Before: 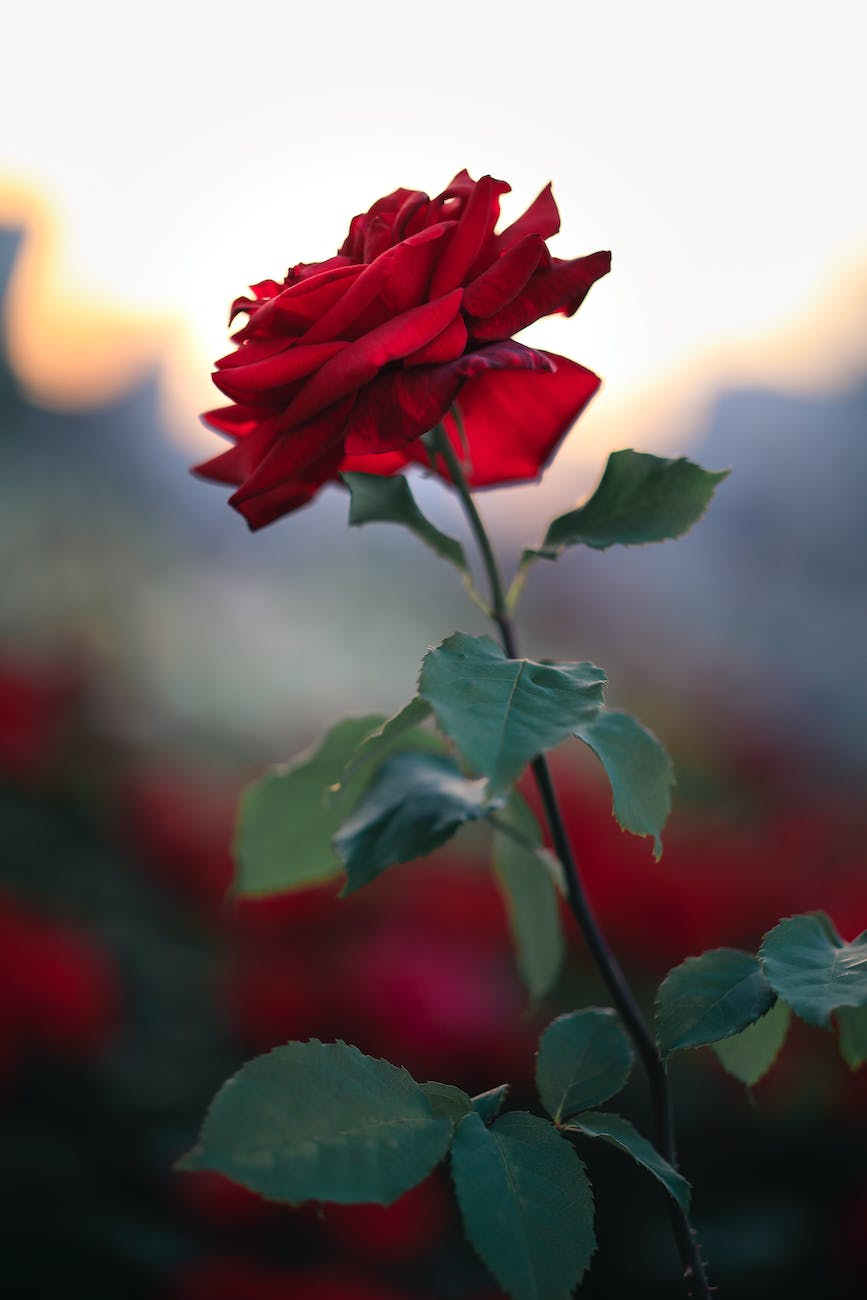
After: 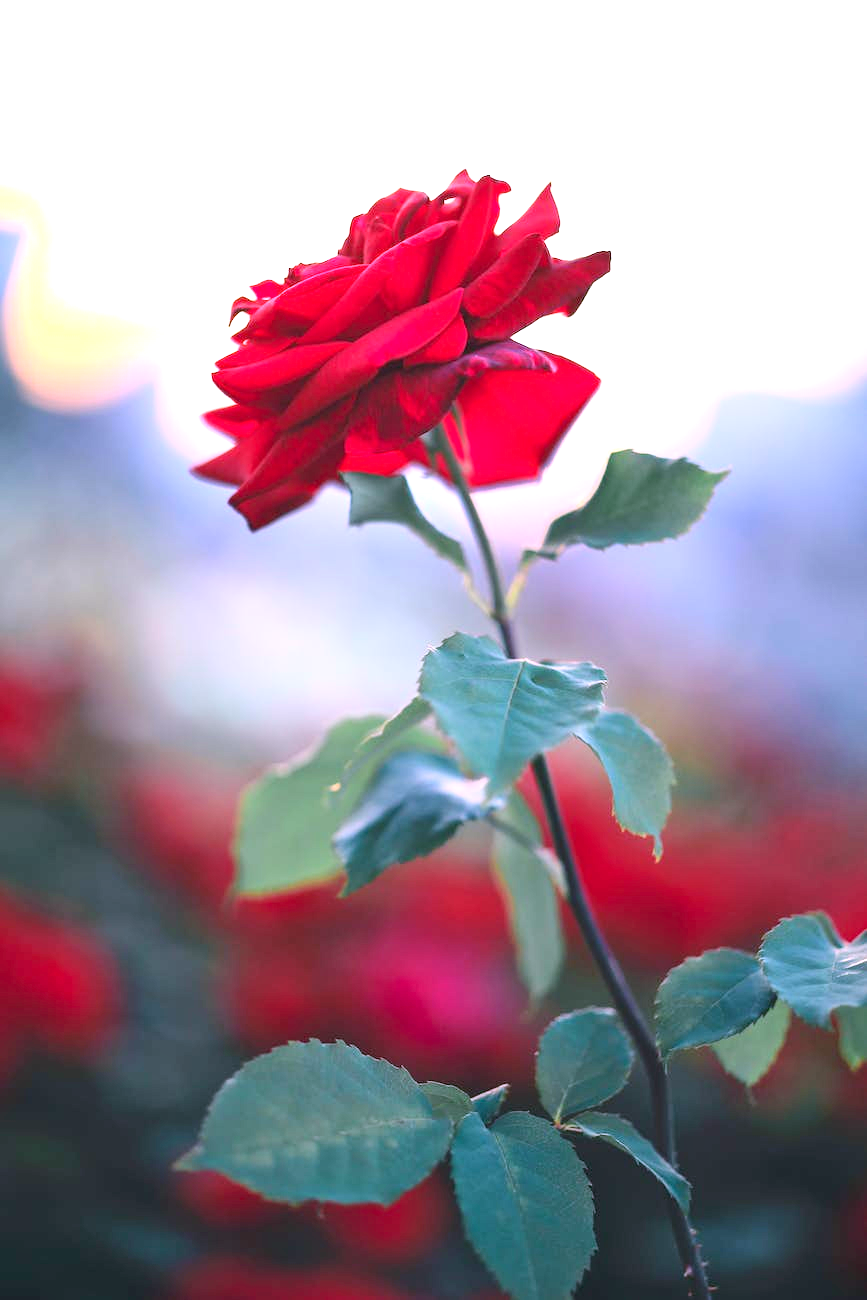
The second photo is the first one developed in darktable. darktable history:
exposure: black level correction 0, exposure 1.625 EV, compensate exposure bias true, compensate highlight preservation false
white balance: red 1.042, blue 1.17
contrast brightness saturation: contrast 0.2, brightness 0.15, saturation 0.14
tone equalizer: -8 EV 0.25 EV, -7 EV 0.417 EV, -6 EV 0.417 EV, -5 EV 0.25 EV, -3 EV -0.25 EV, -2 EV -0.417 EV, -1 EV -0.417 EV, +0 EV -0.25 EV, edges refinement/feathering 500, mask exposure compensation -1.57 EV, preserve details guided filter
